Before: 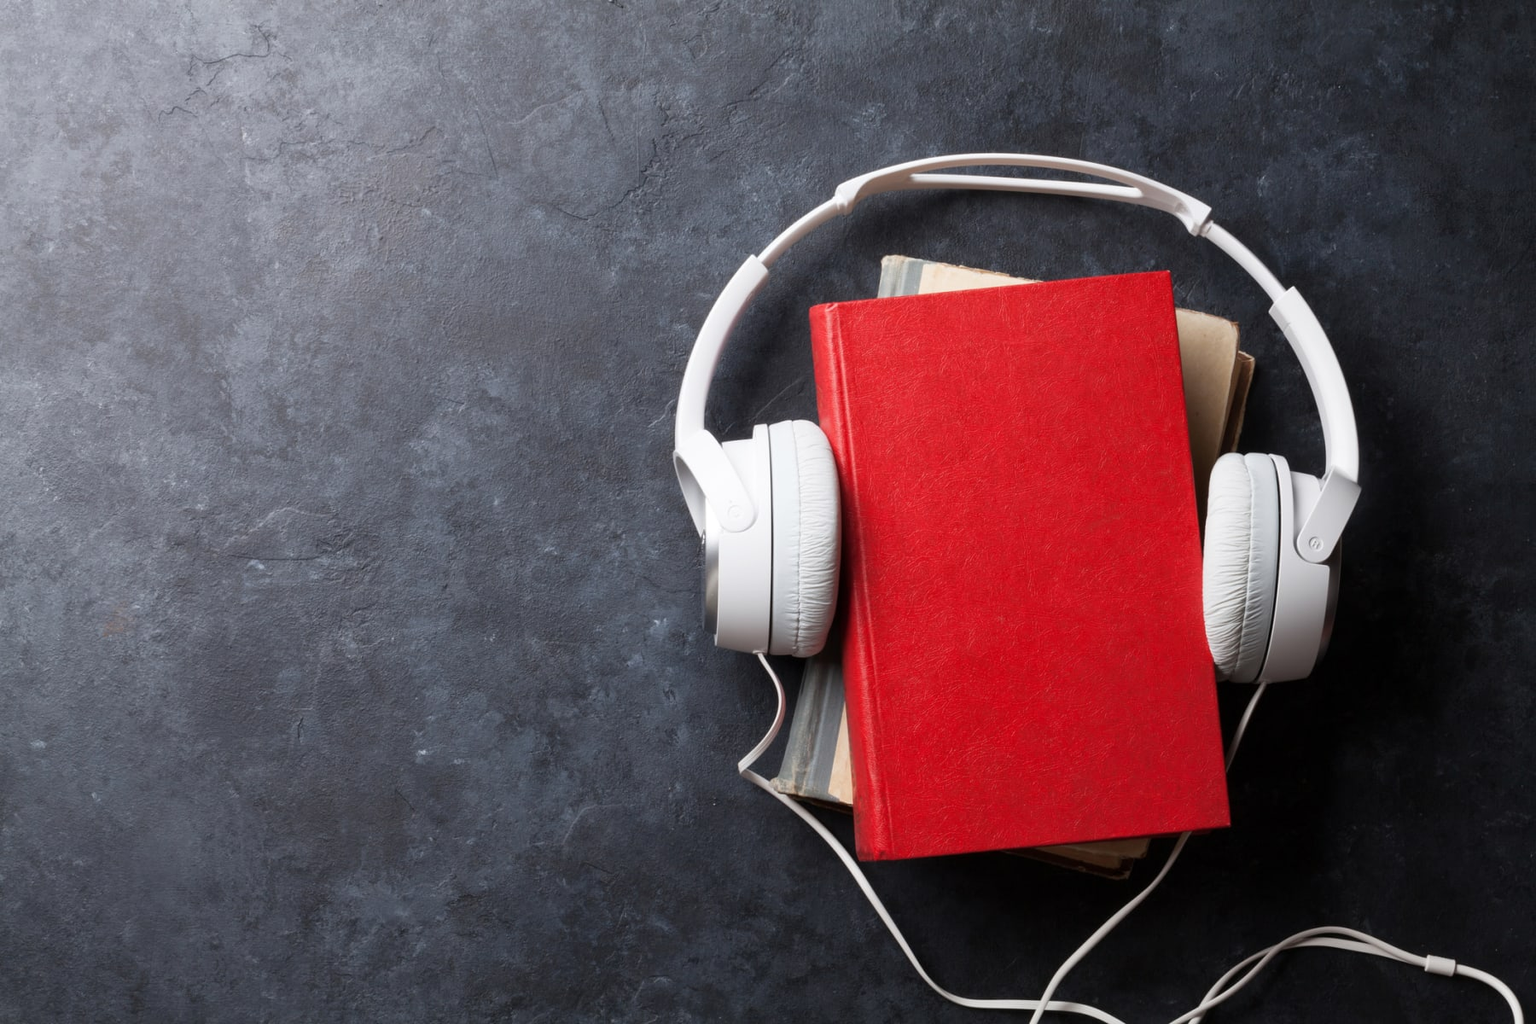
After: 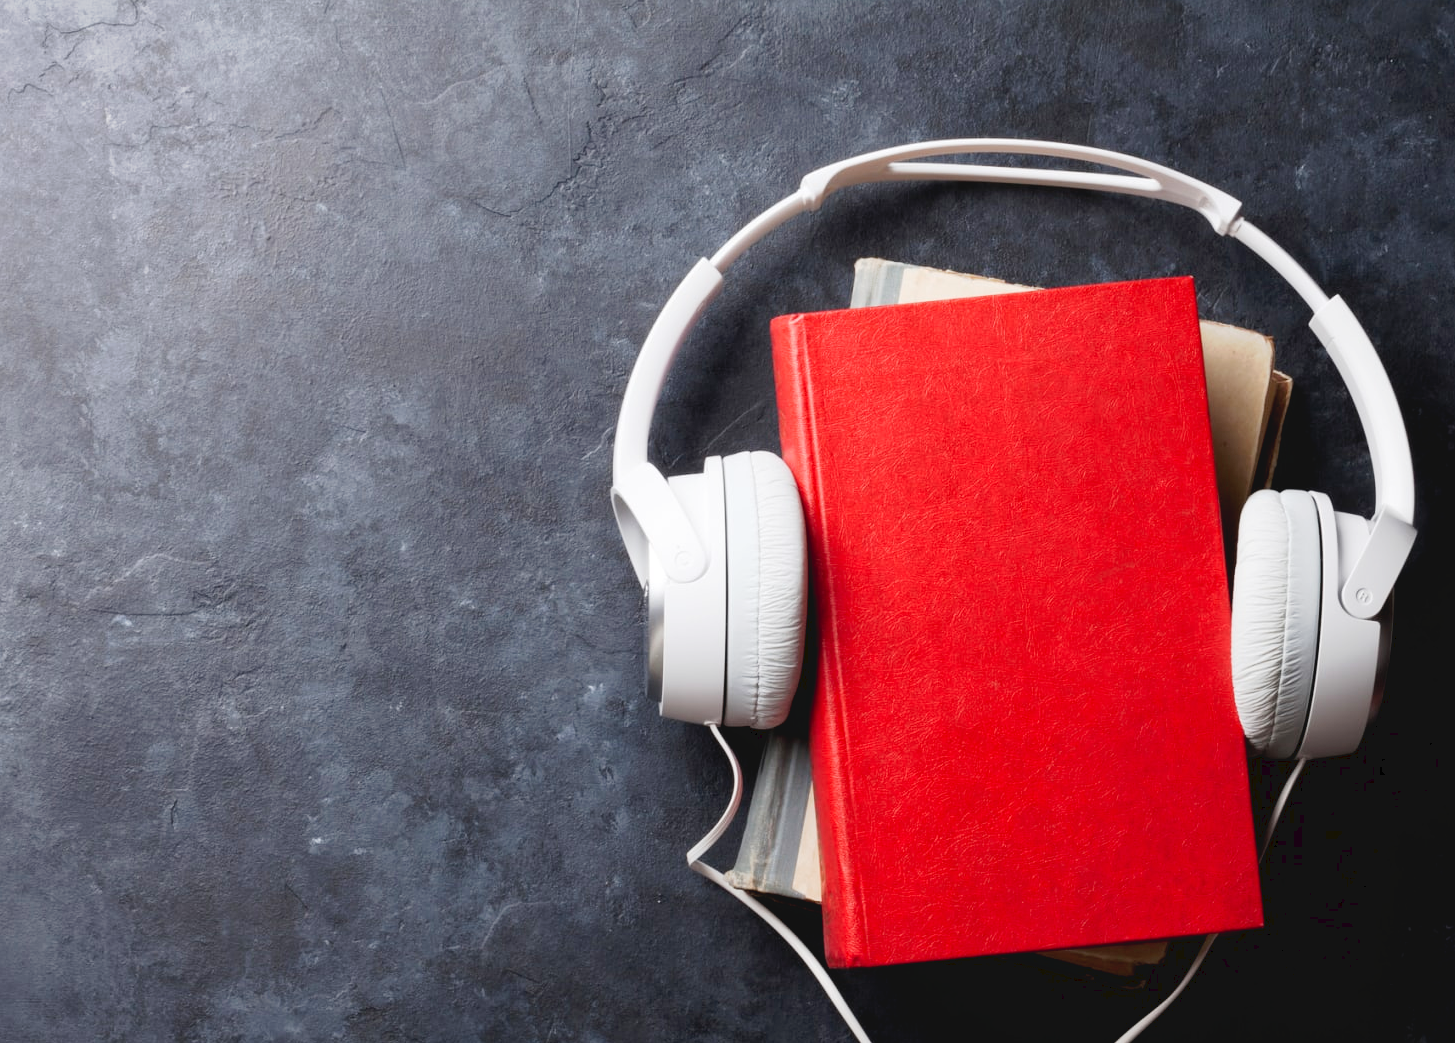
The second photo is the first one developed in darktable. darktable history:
tone curve: curves: ch0 [(0, 0) (0.003, 0.059) (0.011, 0.059) (0.025, 0.057) (0.044, 0.055) (0.069, 0.057) (0.1, 0.083) (0.136, 0.128) (0.177, 0.185) (0.224, 0.242) (0.277, 0.308) (0.335, 0.383) (0.399, 0.468) (0.468, 0.547) (0.543, 0.632) (0.623, 0.71) (0.709, 0.801) (0.801, 0.859) (0.898, 0.922) (1, 1)], preserve colors none
crop: left 9.929%, top 3.475%, right 9.188%, bottom 9.529%
